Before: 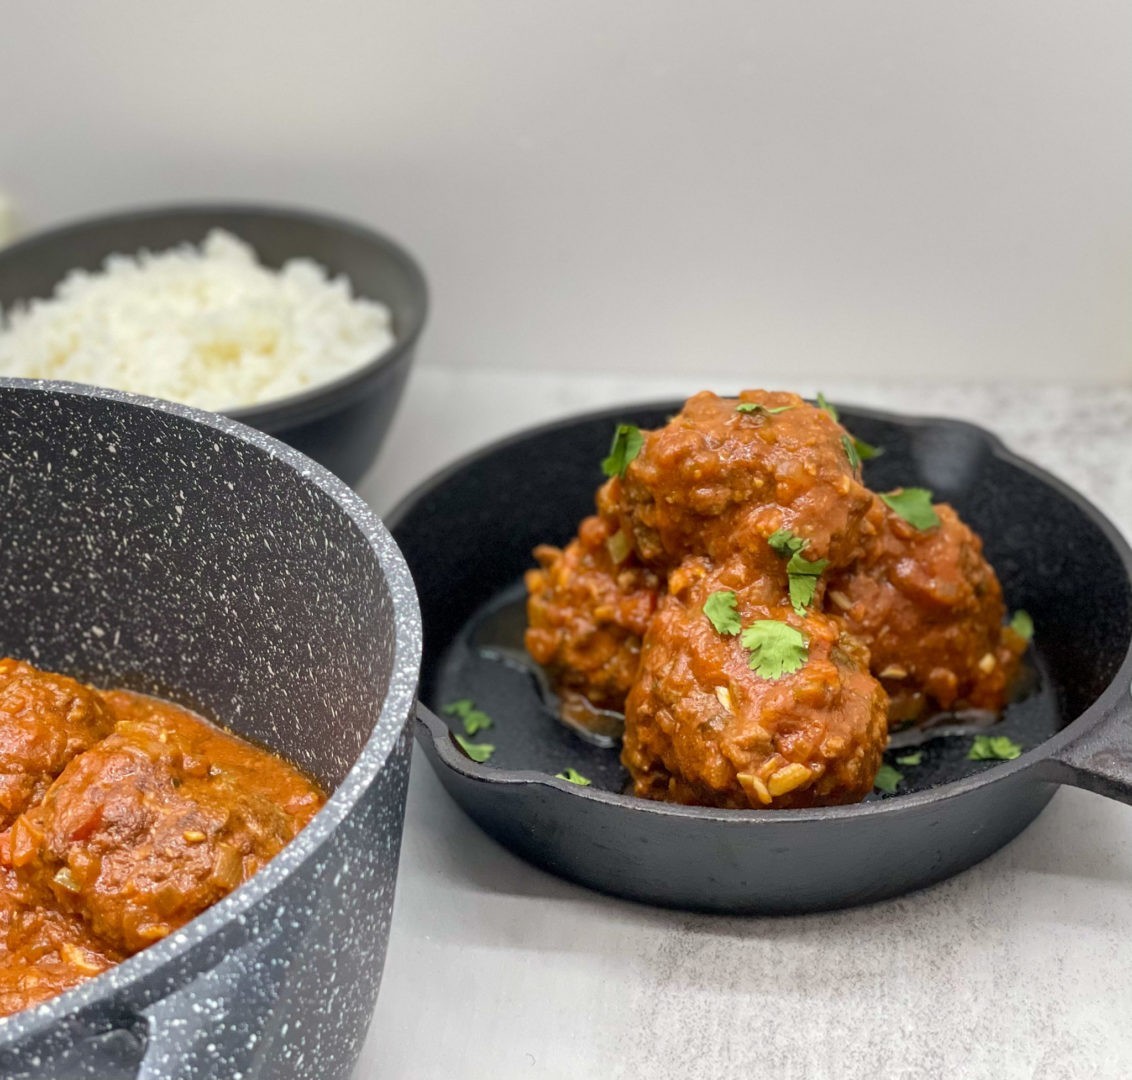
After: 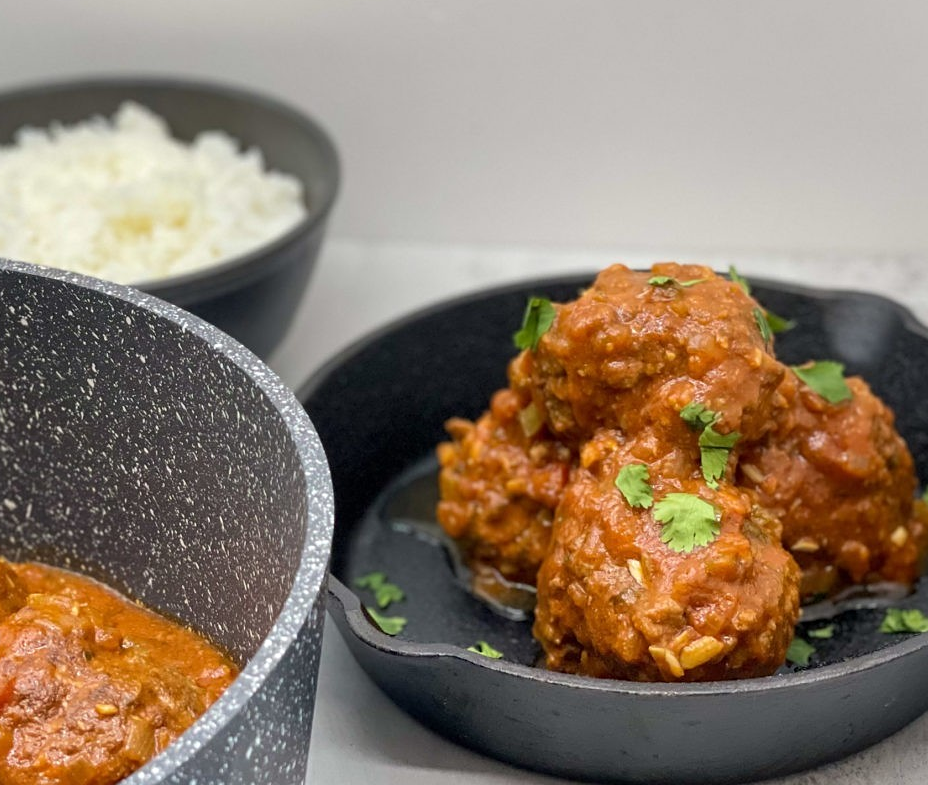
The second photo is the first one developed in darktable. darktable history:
crop: left 7.856%, top 11.836%, right 10.12%, bottom 15.387%
sharpen: amount 0.2
